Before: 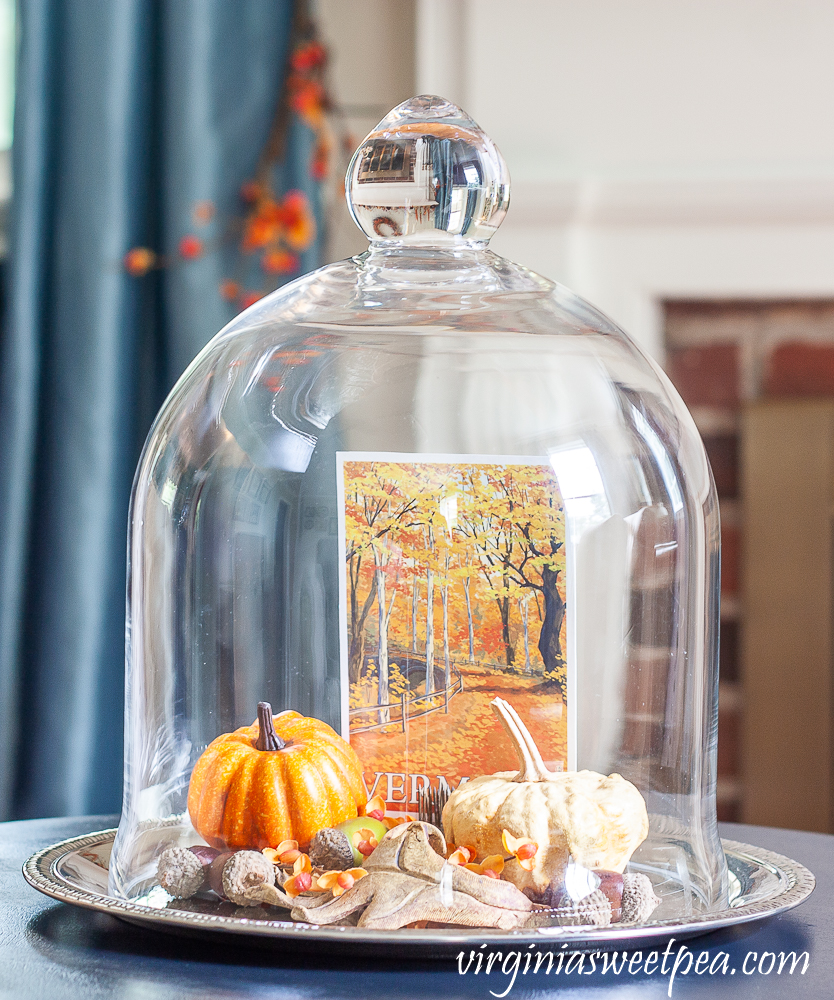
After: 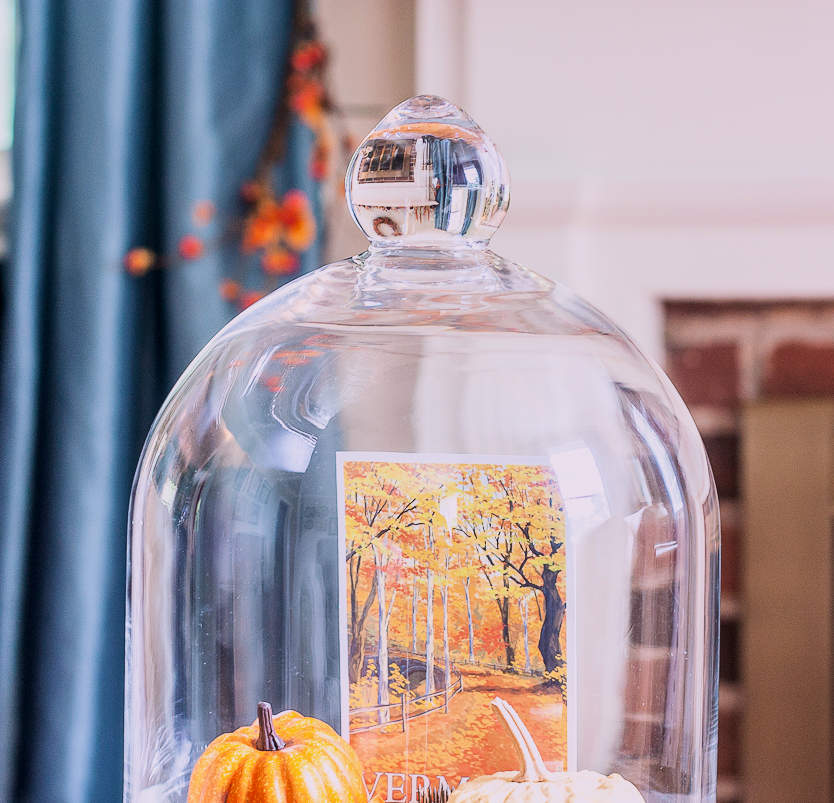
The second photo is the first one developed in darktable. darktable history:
crop: bottom 19.644%
local contrast: highlights 100%, shadows 100%, detail 120%, midtone range 0.2
velvia: on, module defaults
filmic rgb: black relative exposure -7.5 EV, white relative exposure 5 EV, hardness 3.31, contrast 1.3, contrast in shadows safe
white balance: red 1.05, blue 1.072
